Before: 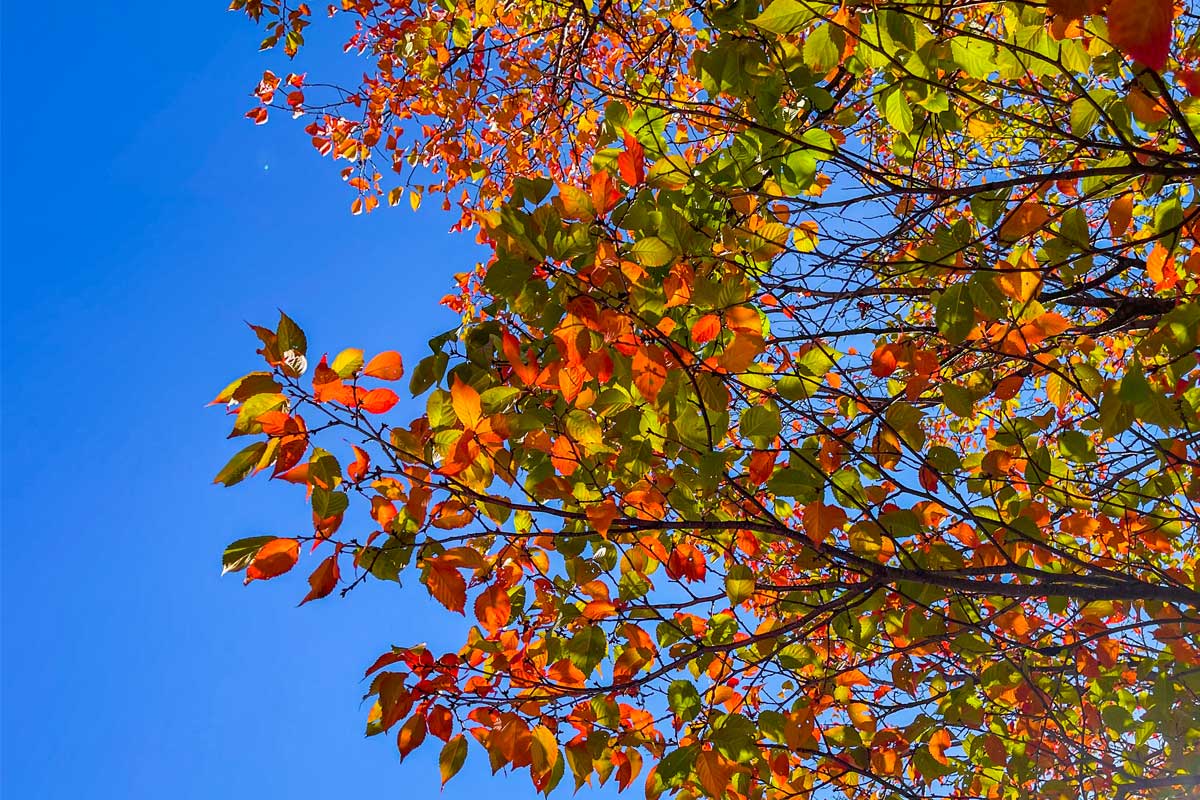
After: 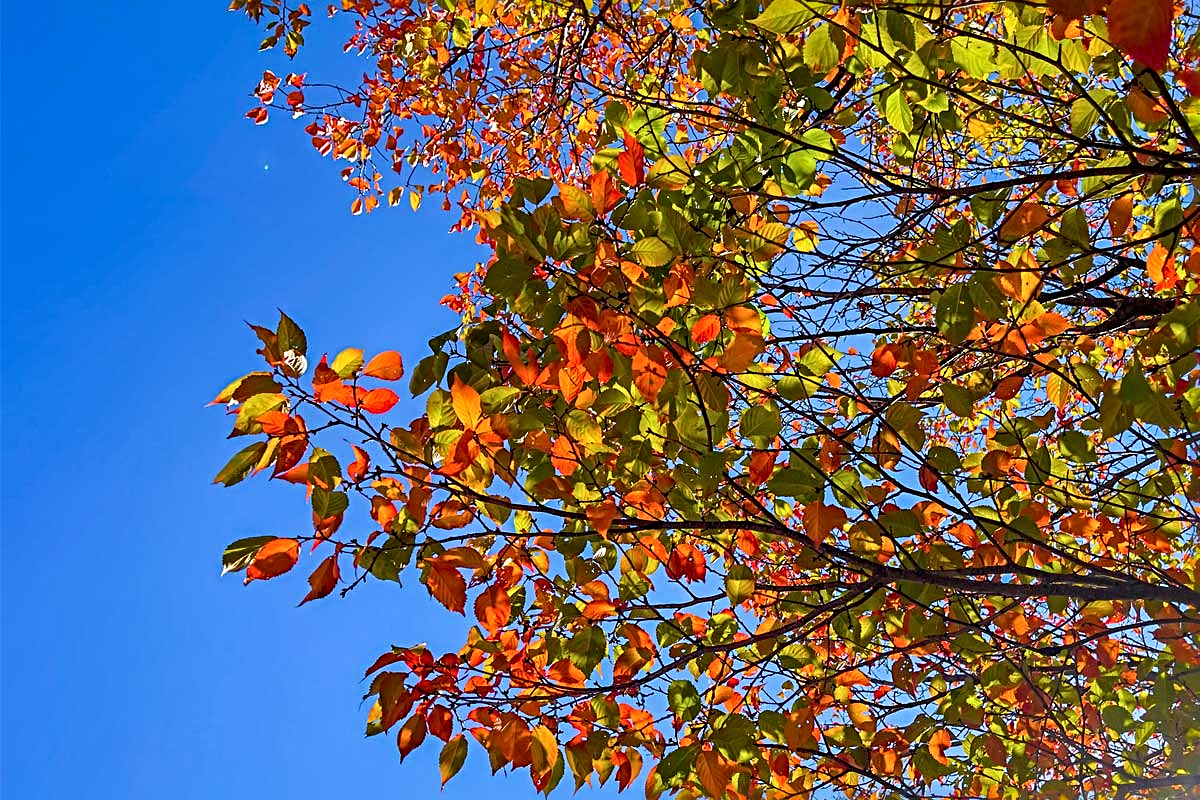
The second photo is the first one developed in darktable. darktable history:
sharpen: radius 3.971
